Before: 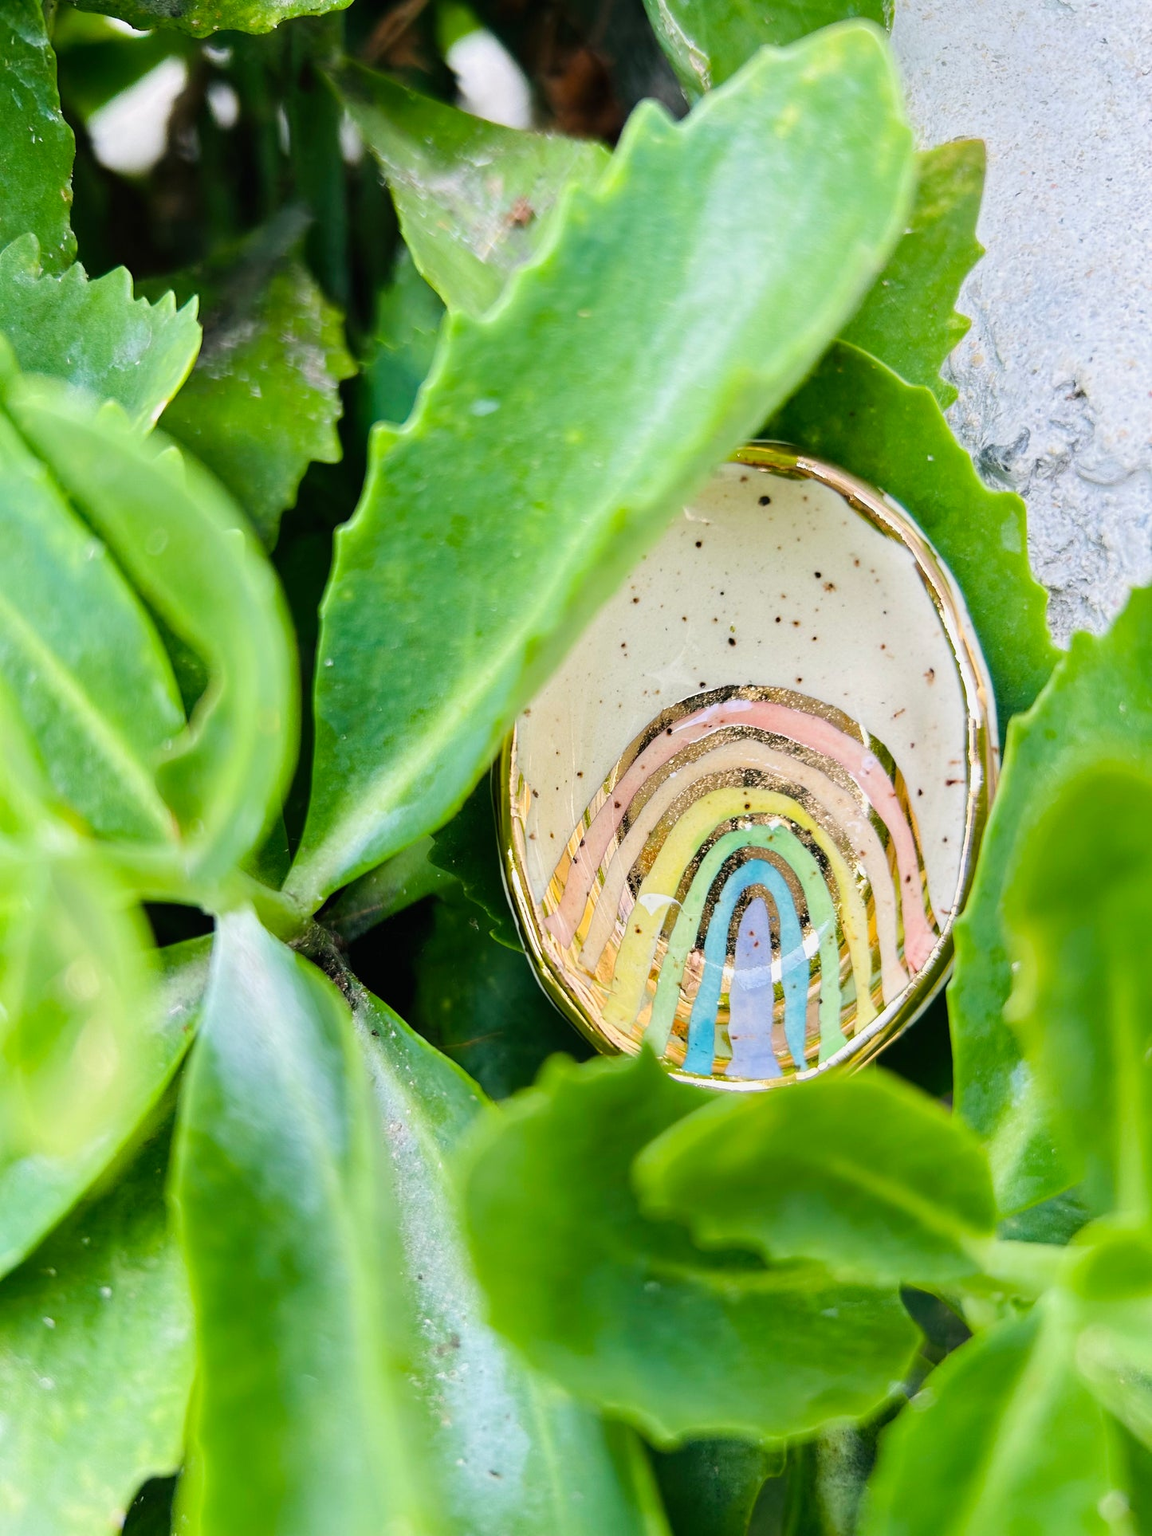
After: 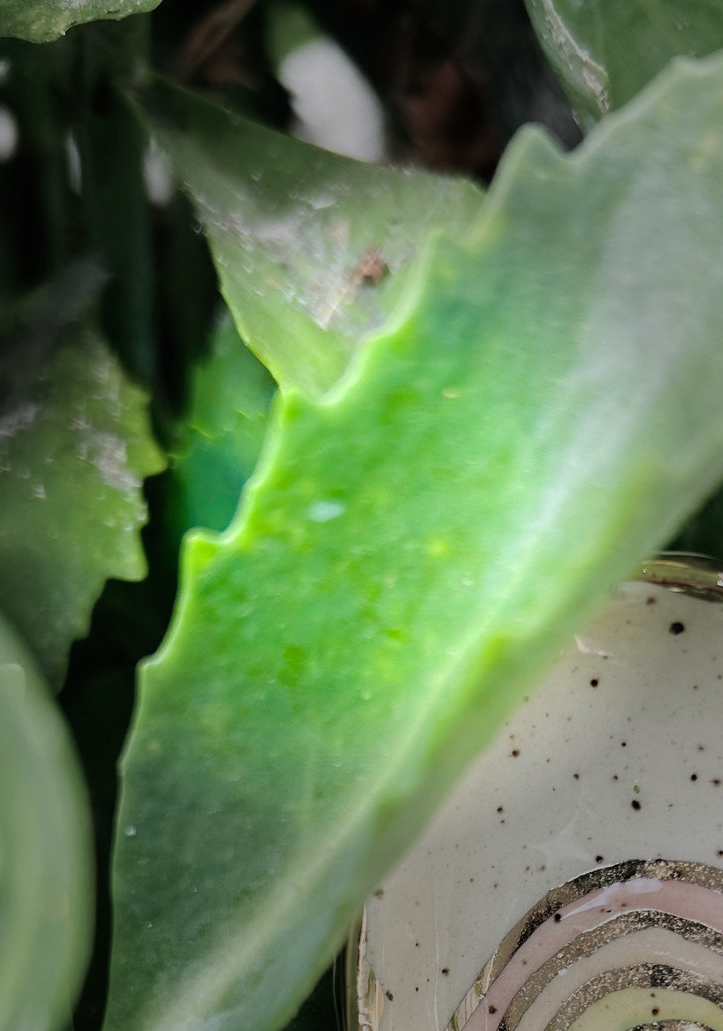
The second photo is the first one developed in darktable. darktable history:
vignetting: fall-off start 31.28%, fall-off radius 34.64%, brightness -0.575
crop: left 19.556%, right 30.401%, bottom 46.458%
levels: levels [0, 0.48, 0.961]
